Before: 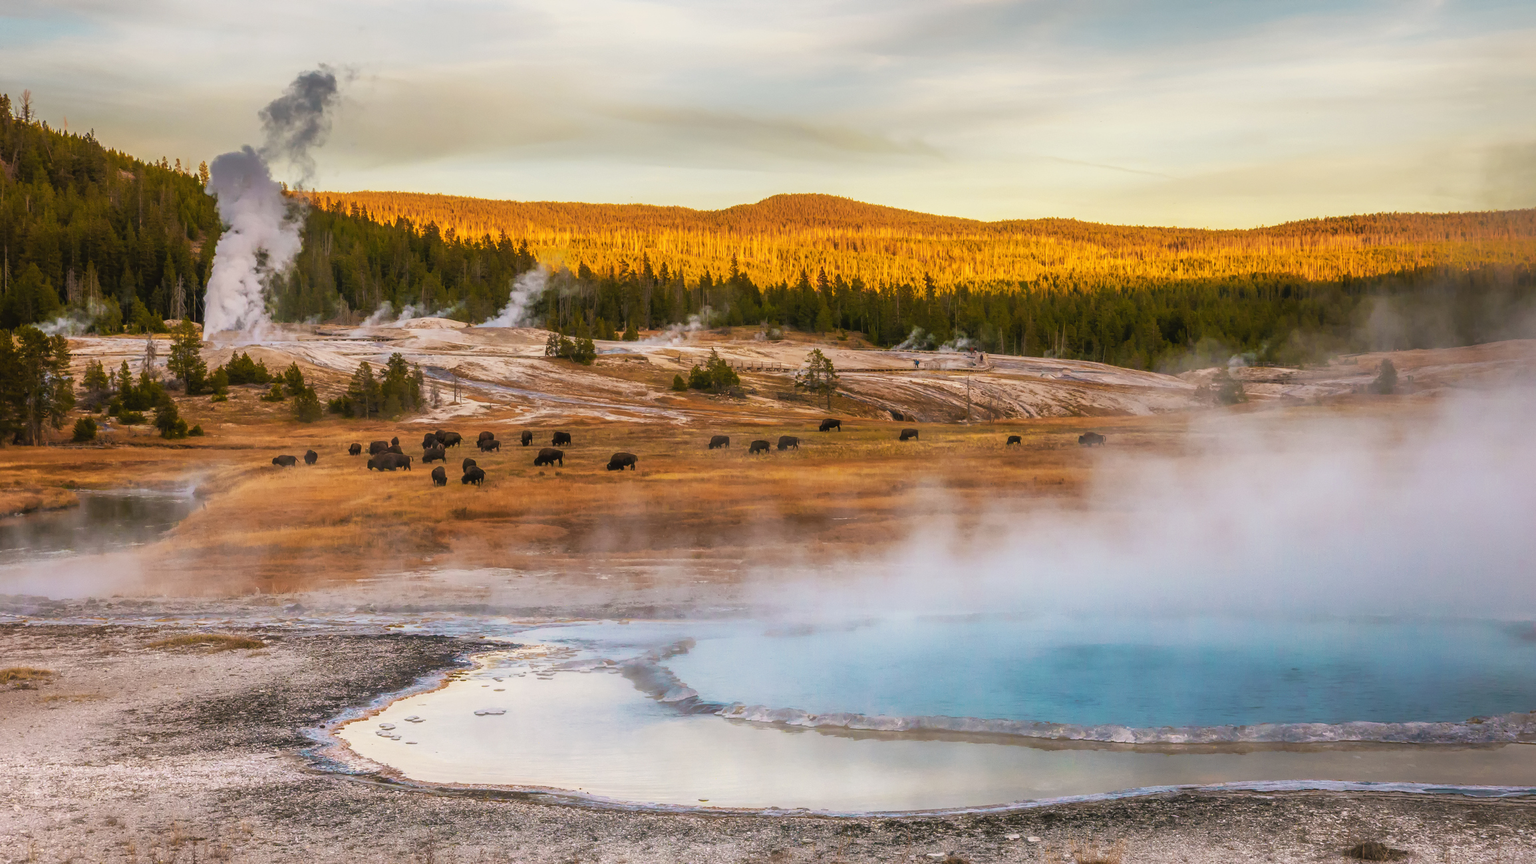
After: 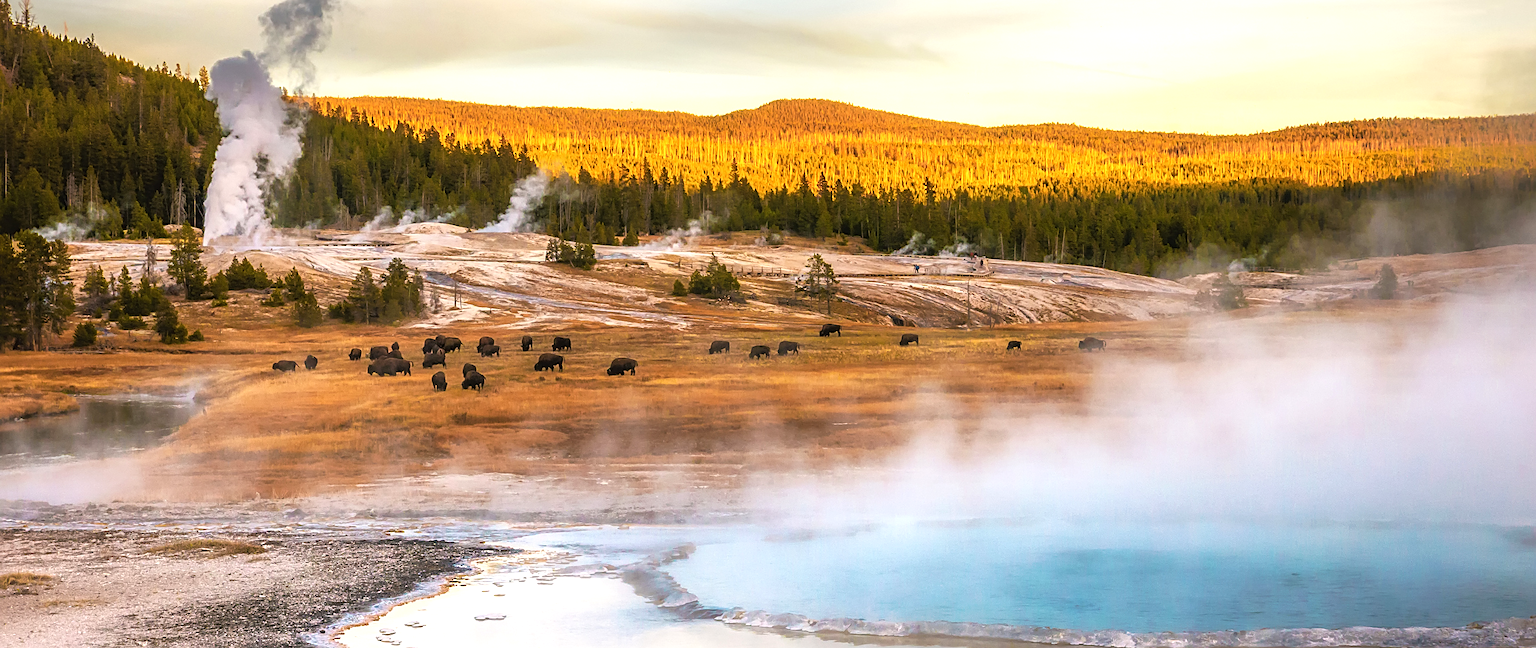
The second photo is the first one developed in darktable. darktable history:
crop: top 11.026%, bottom 13.911%
sharpen: amount 0.499
tone equalizer: -8 EV -0.405 EV, -7 EV -0.372 EV, -6 EV -0.367 EV, -5 EV -0.203 EV, -3 EV 0.215 EV, -2 EV 0.313 EV, -1 EV 0.373 EV, +0 EV 0.417 EV
exposure: exposure 0.195 EV, compensate highlight preservation false
